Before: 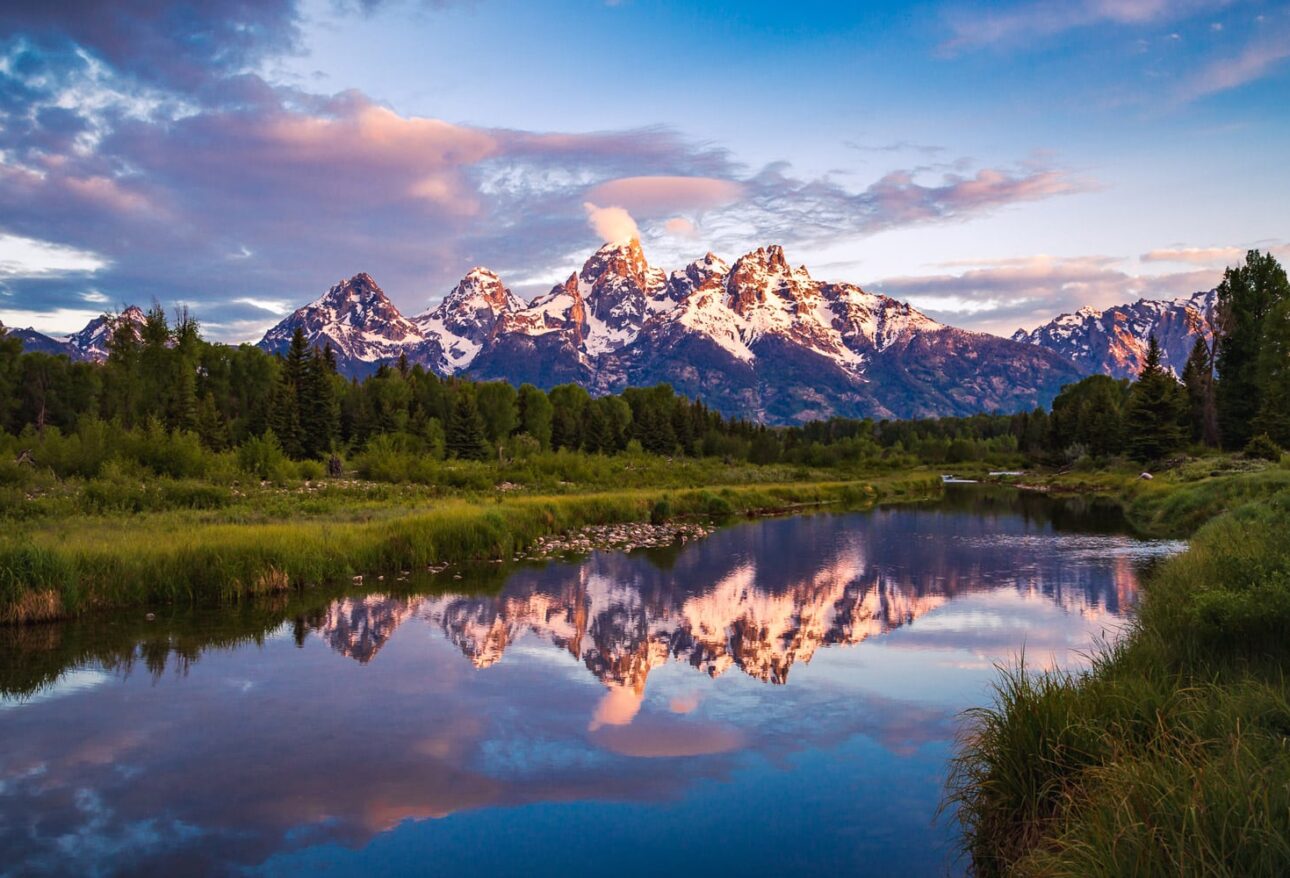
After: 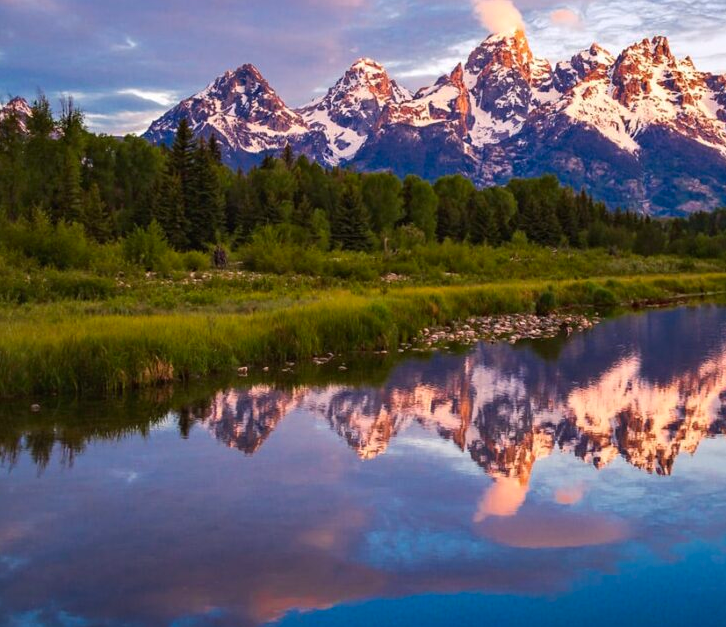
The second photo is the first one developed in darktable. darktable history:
crop: left 8.966%, top 23.852%, right 34.699%, bottom 4.703%
contrast brightness saturation: contrast 0.04, saturation 0.16
